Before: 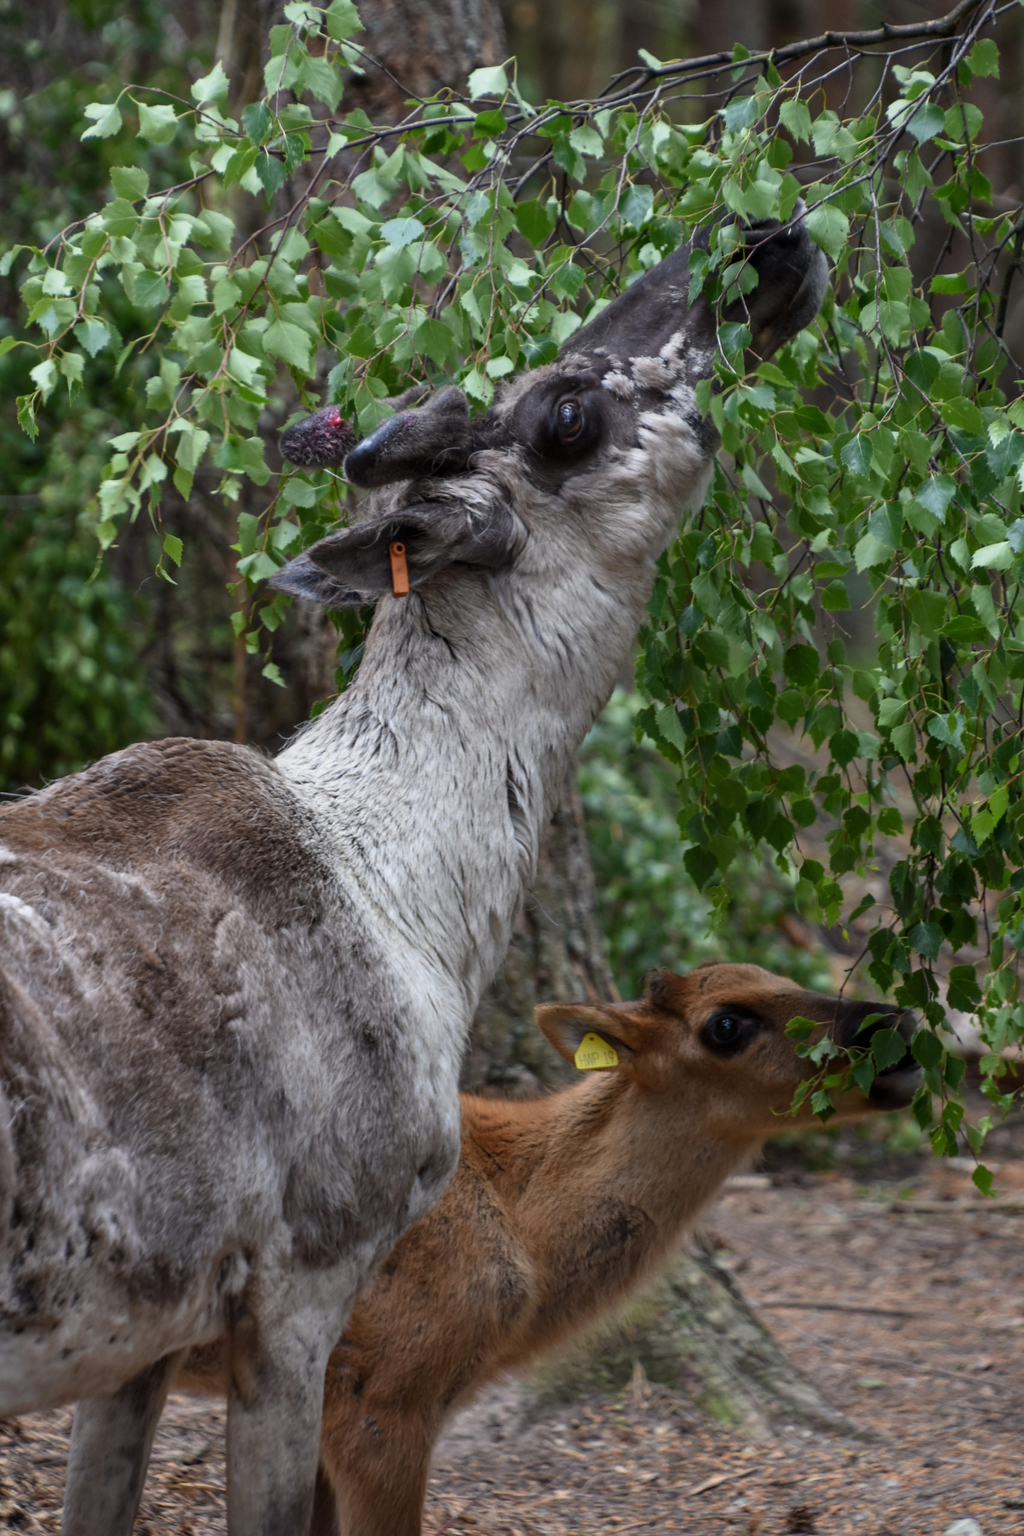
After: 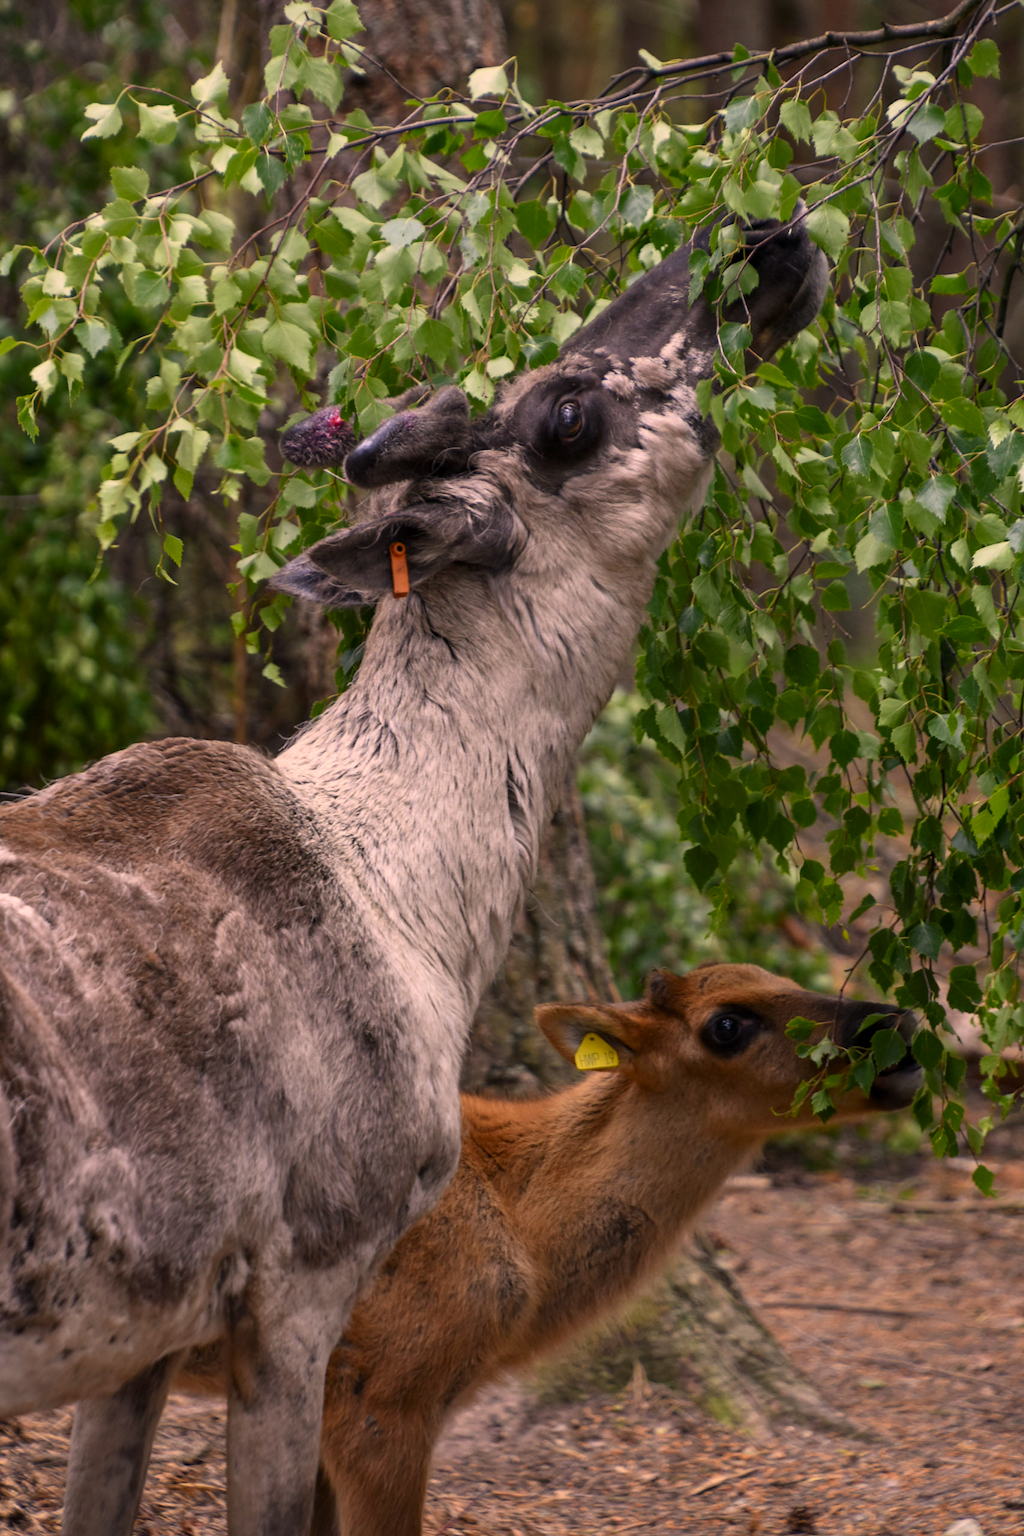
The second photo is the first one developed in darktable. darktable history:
color correction: highlights a* 17.88, highlights b* 18.79
contrast brightness saturation: contrast 0.04, saturation 0.16
